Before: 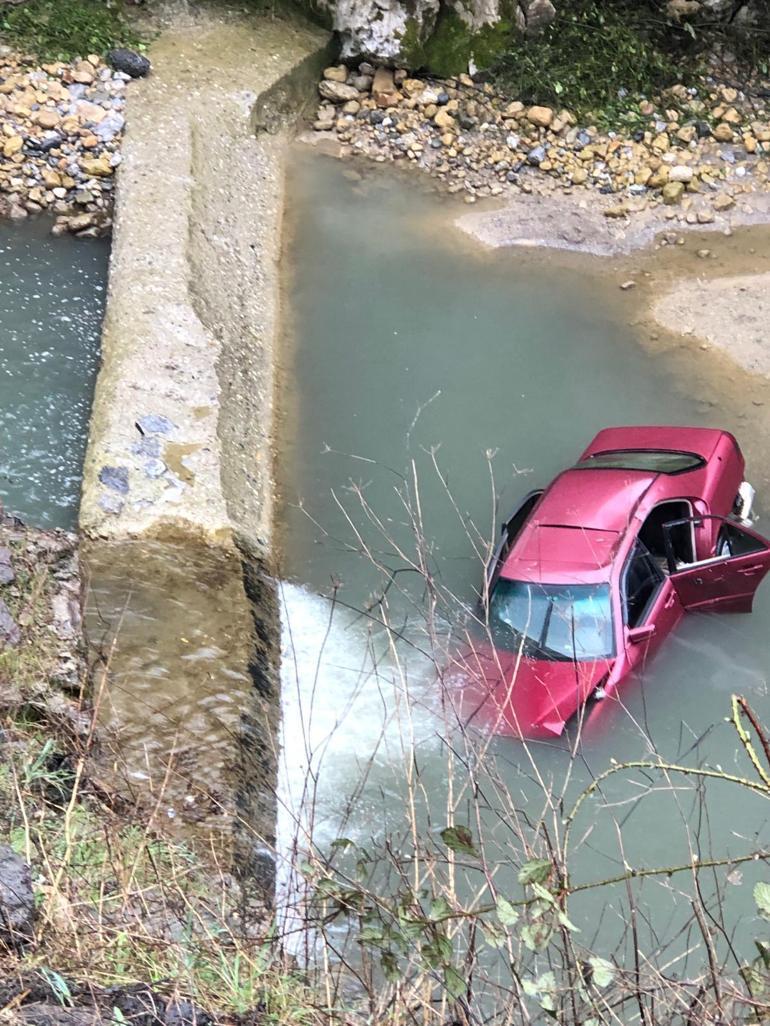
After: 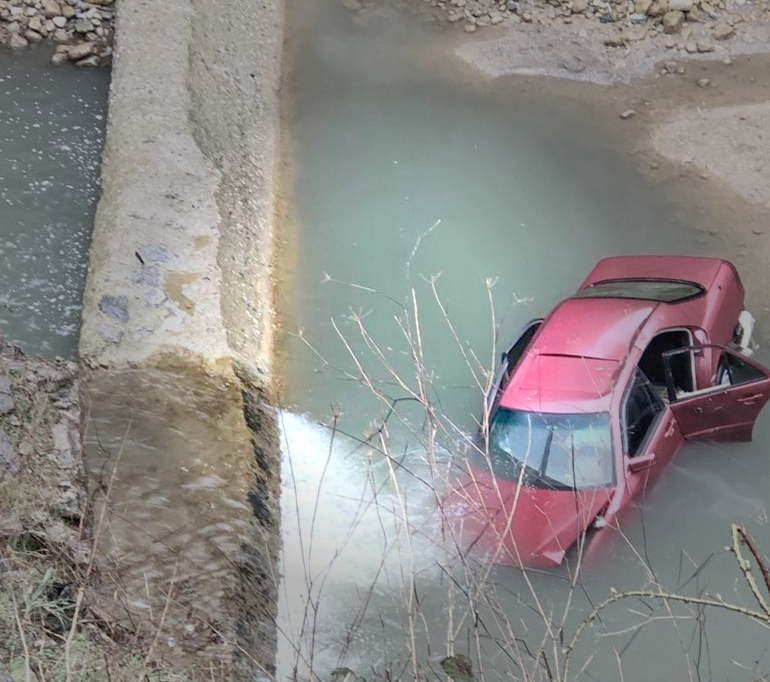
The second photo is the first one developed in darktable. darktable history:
levels: levels [0, 0.397, 0.955]
grain: coarseness 0.81 ISO, strength 1.34%, mid-tones bias 0%
white balance: emerald 1
vignetting: fall-off start 31.28%, fall-off radius 34.64%, brightness -0.575
crop: top 16.727%, bottom 16.727%
